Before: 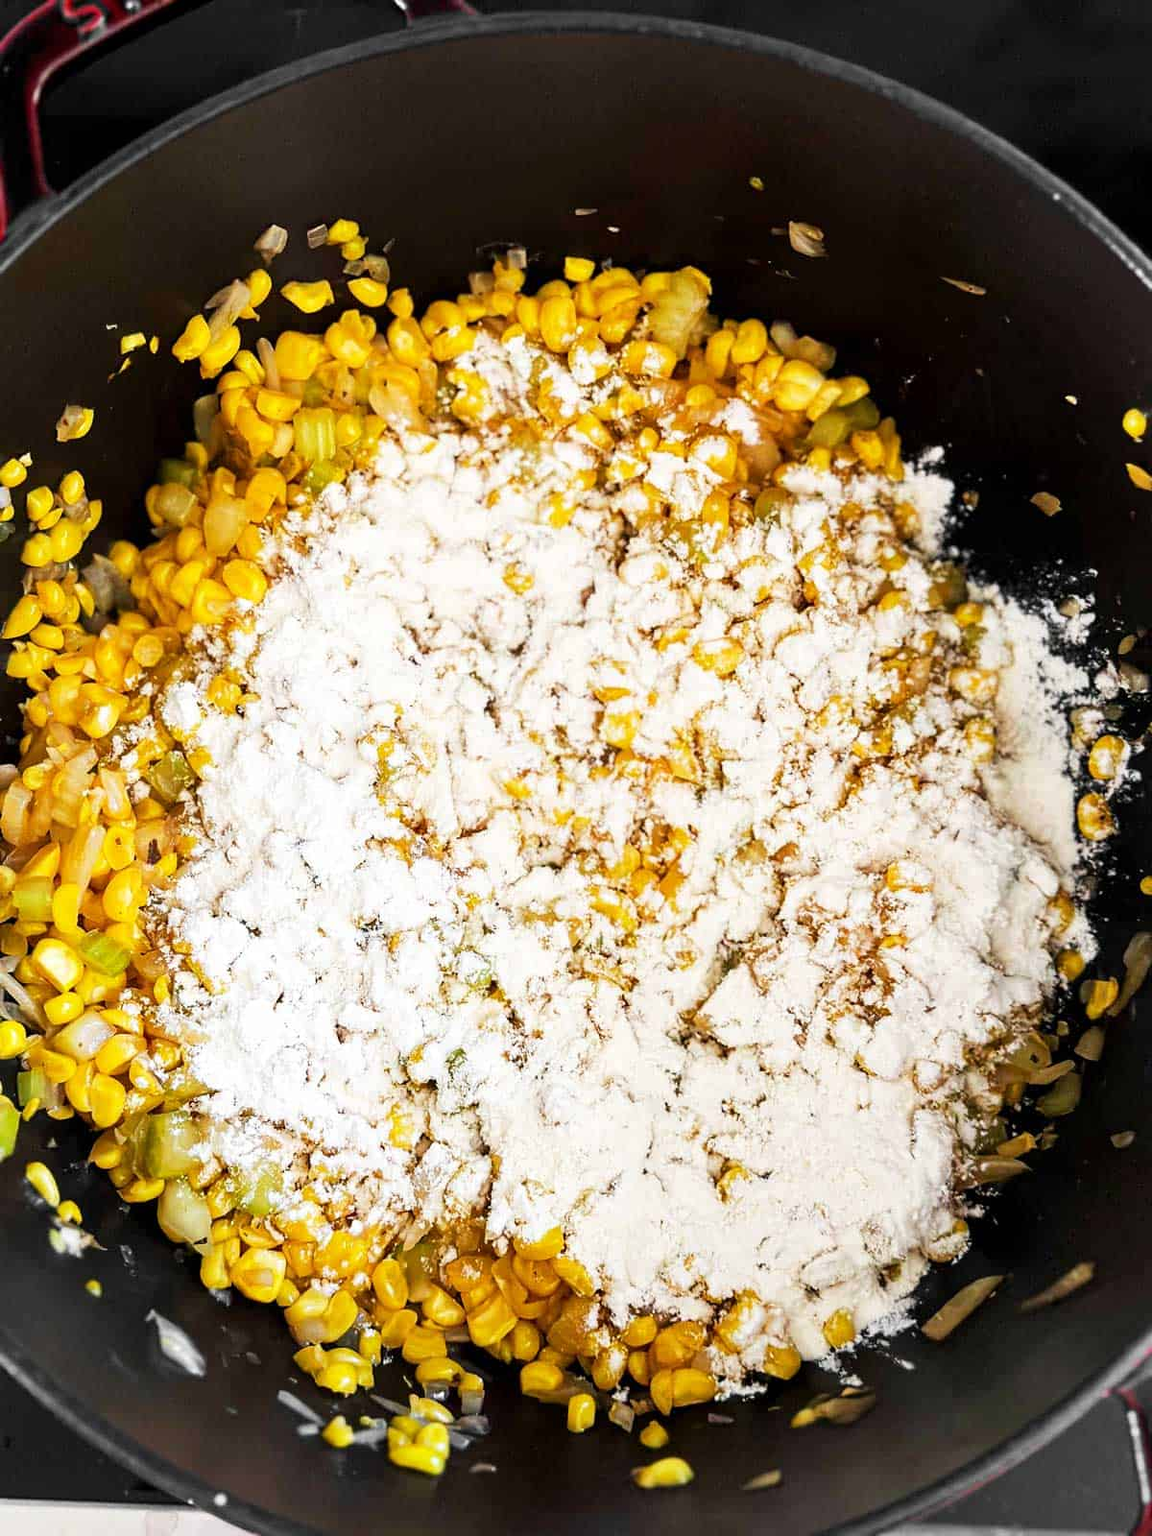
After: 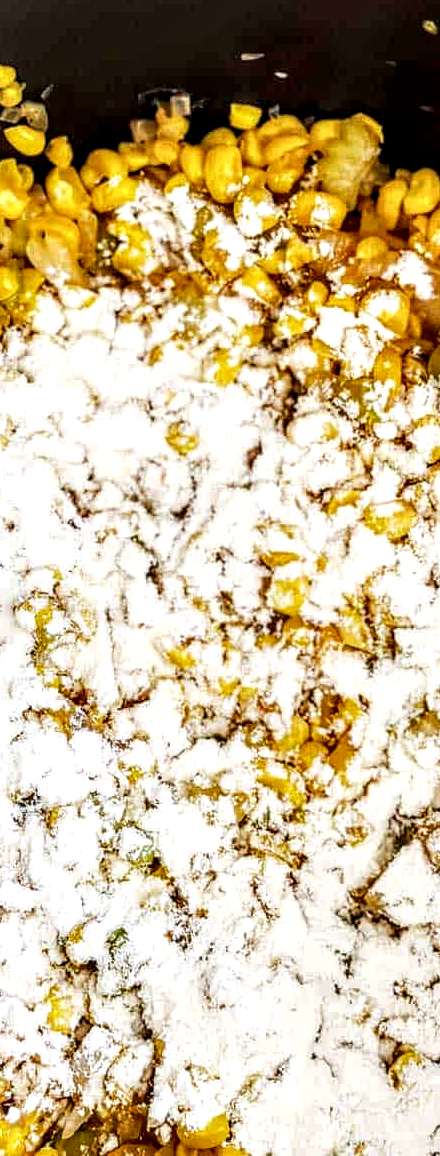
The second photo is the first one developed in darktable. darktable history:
local contrast: highlights 16%, detail 185%
color correction: highlights b* -0.055
crop and rotate: left 29.882%, top 10.253%, right 33.397%, bottom 17.479%
